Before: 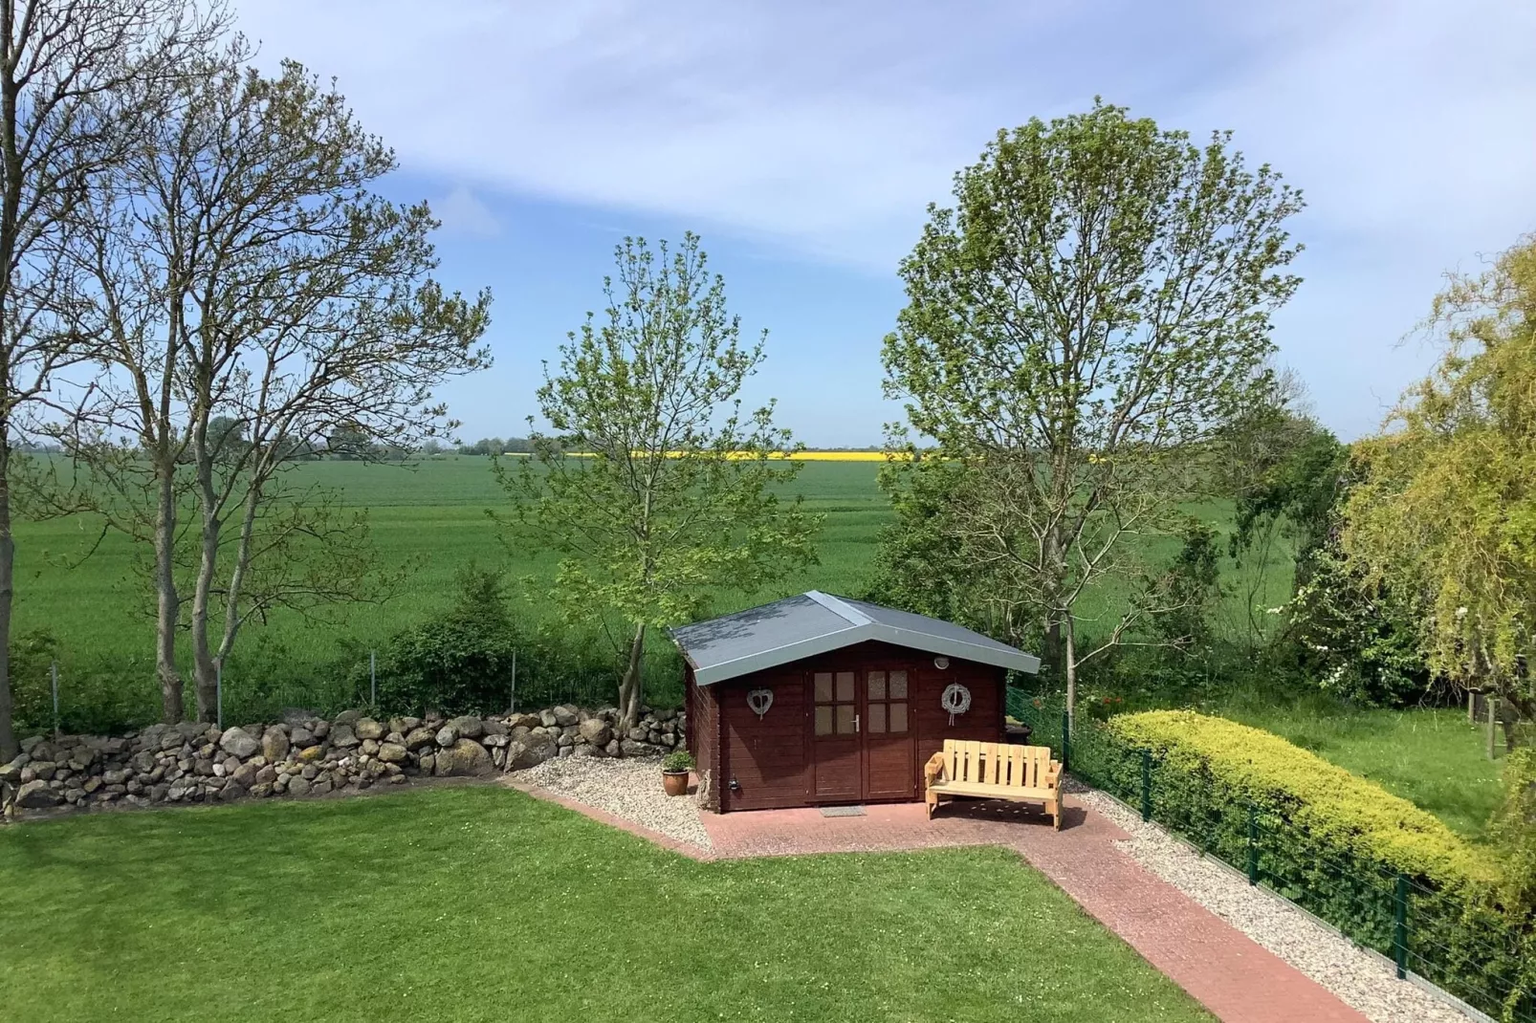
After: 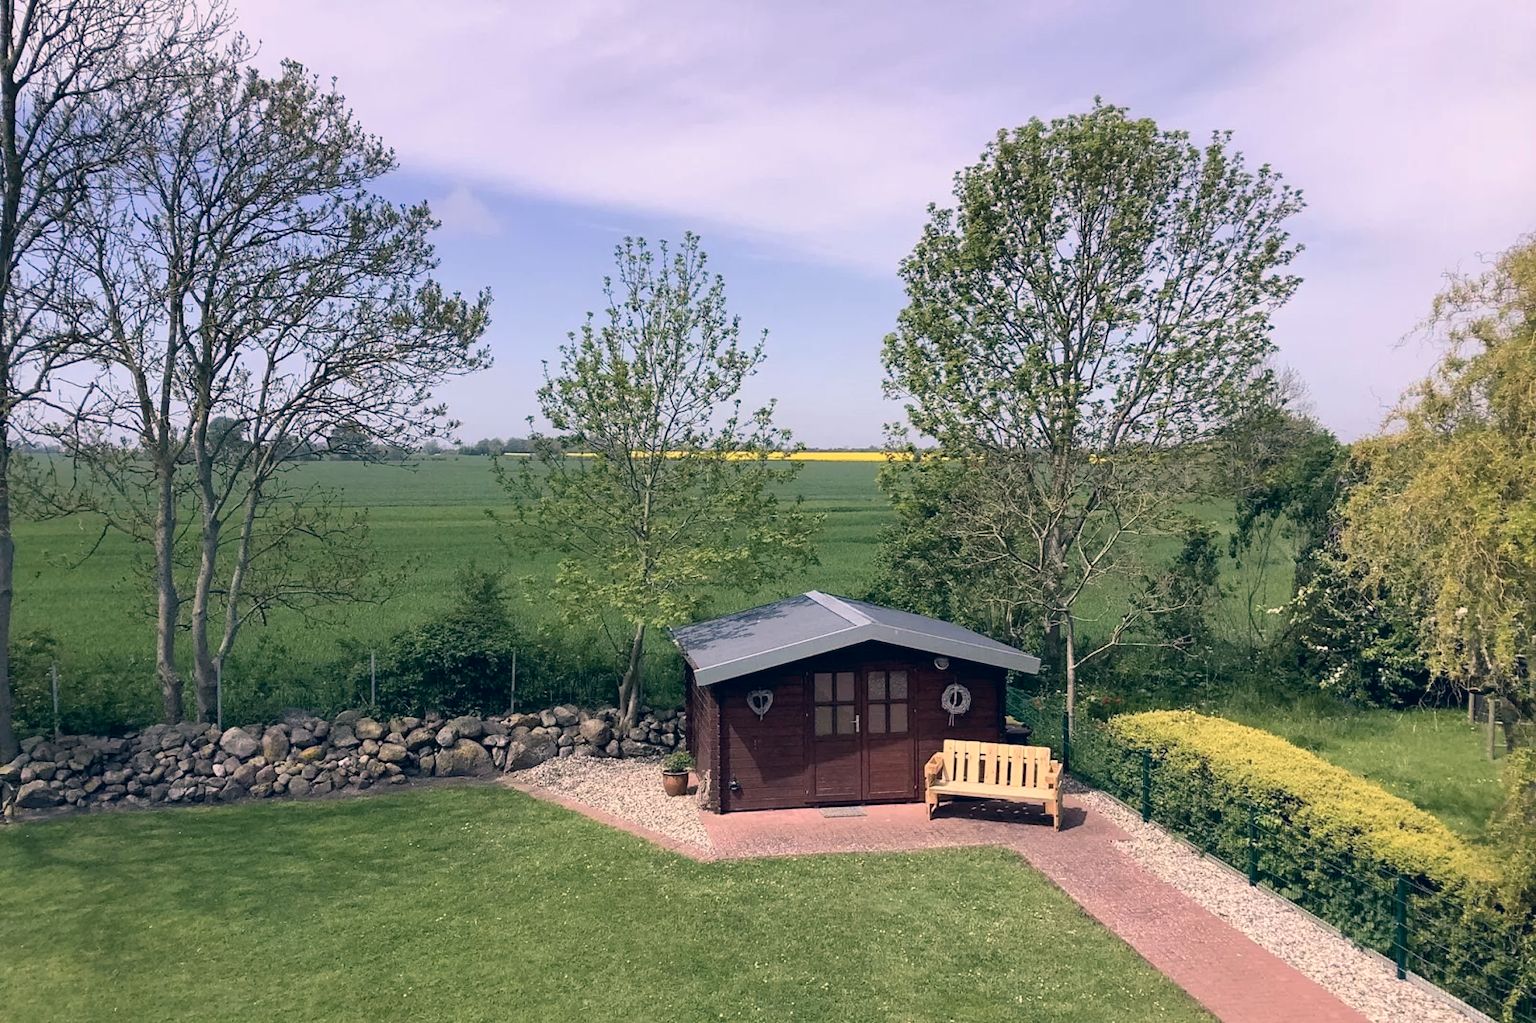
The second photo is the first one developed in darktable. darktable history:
color correction: highlights a* 13.98, highlights b* 6.14, shadows a* -6.21, shadows b* -15.38, saturation 0.87
